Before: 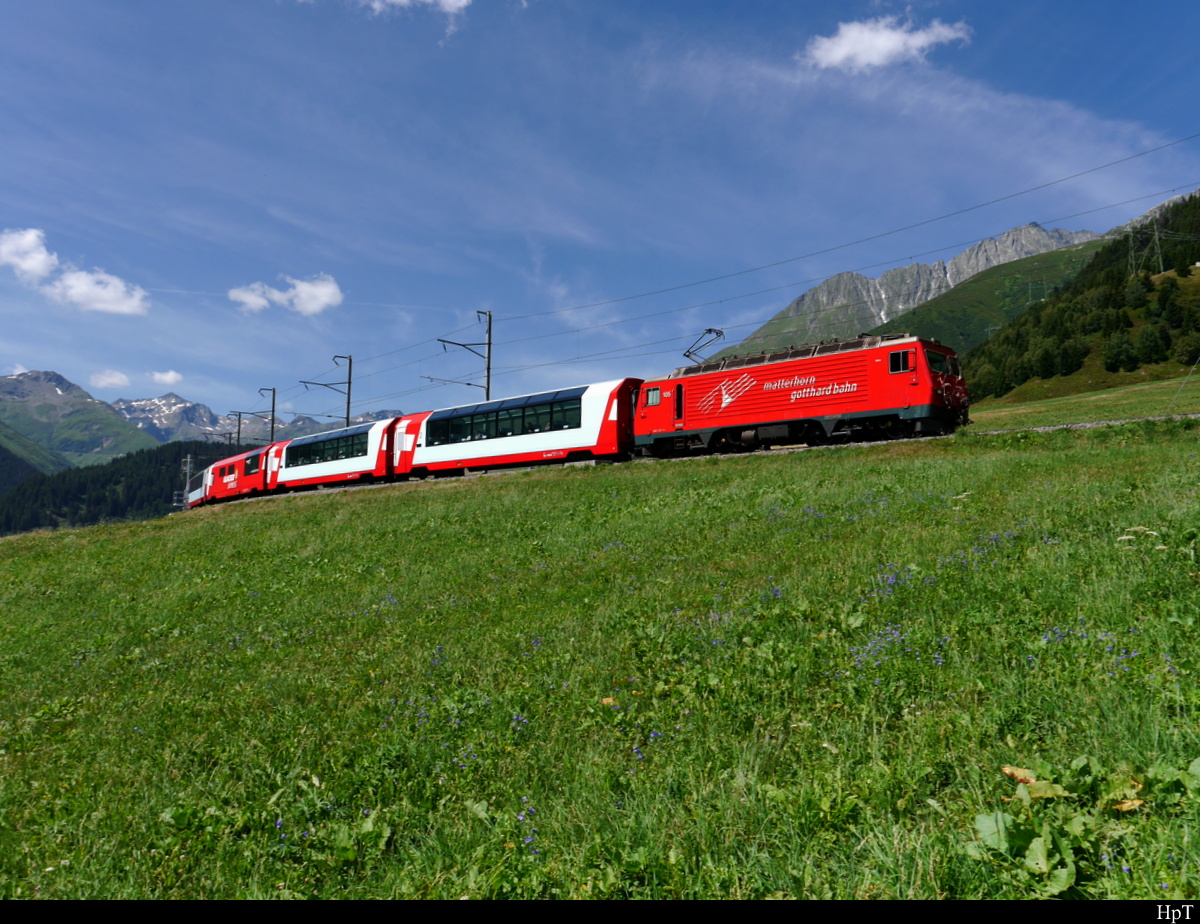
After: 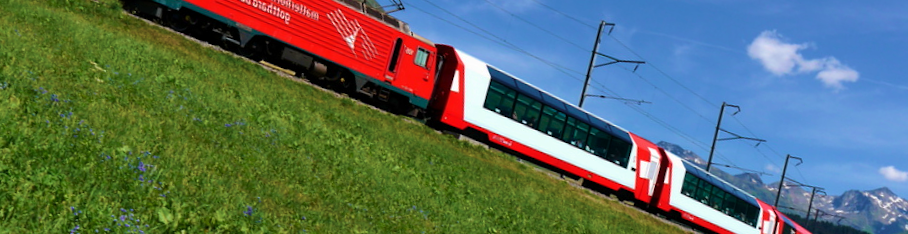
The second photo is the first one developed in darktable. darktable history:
crop and rotate: angle 16.12°, top 30.835%, bottom 35.653%
velvia: strength 75%
